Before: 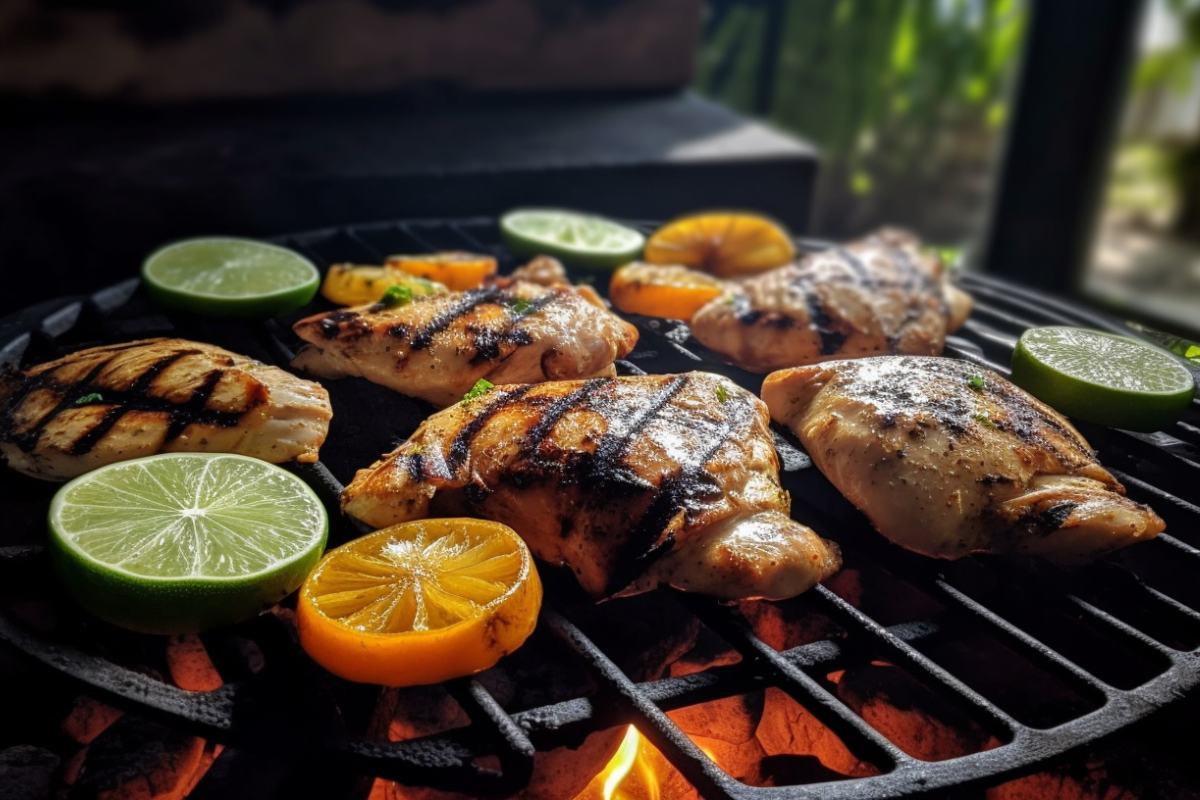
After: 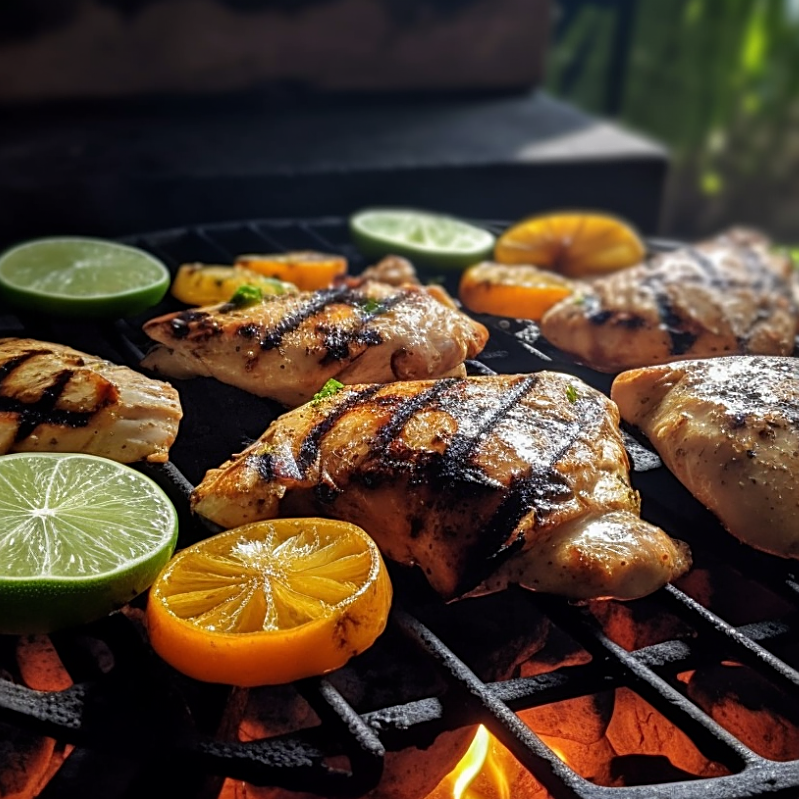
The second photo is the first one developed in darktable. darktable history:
sharpen: on, module defaults
crop and rotate: left 12.548%, right 20.79%
